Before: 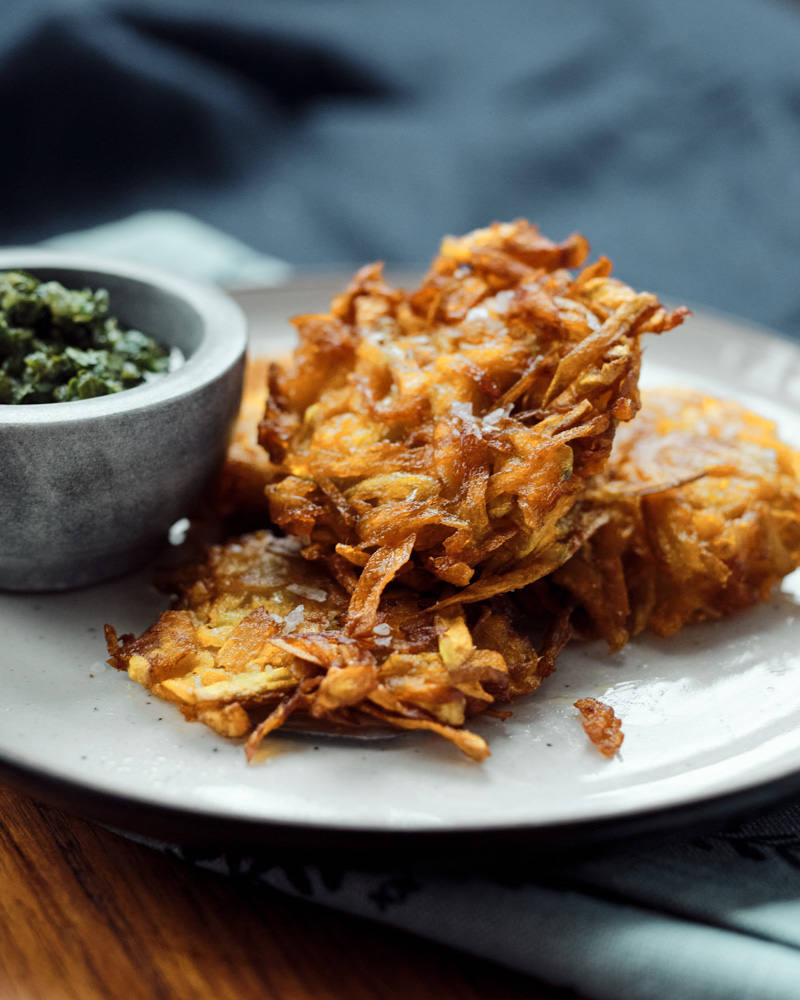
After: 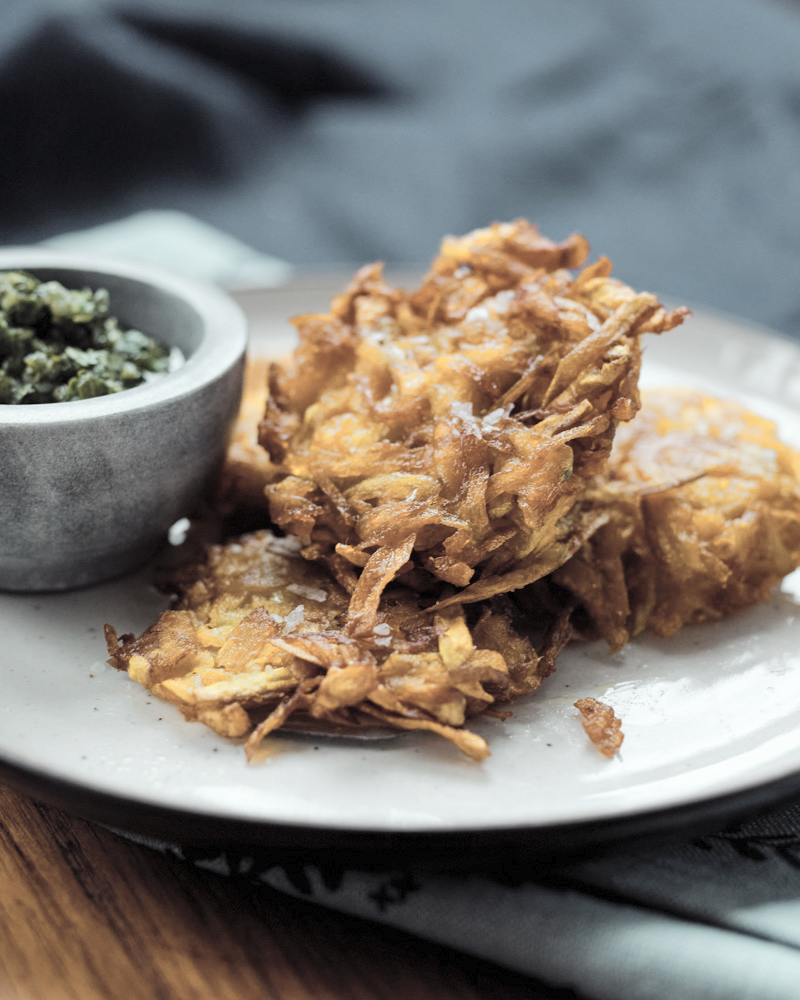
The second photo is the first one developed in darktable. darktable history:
contrast brightness saturation: brightness 0.18, saturation -0.5
color balance rgb: perceptual saturation grading › global saturation 20%, global vibrance 20%
shadows and highlights: radius 125.46, shadows 30.51, highlights -30.51, low approximation 0.01, soften with gaussian
